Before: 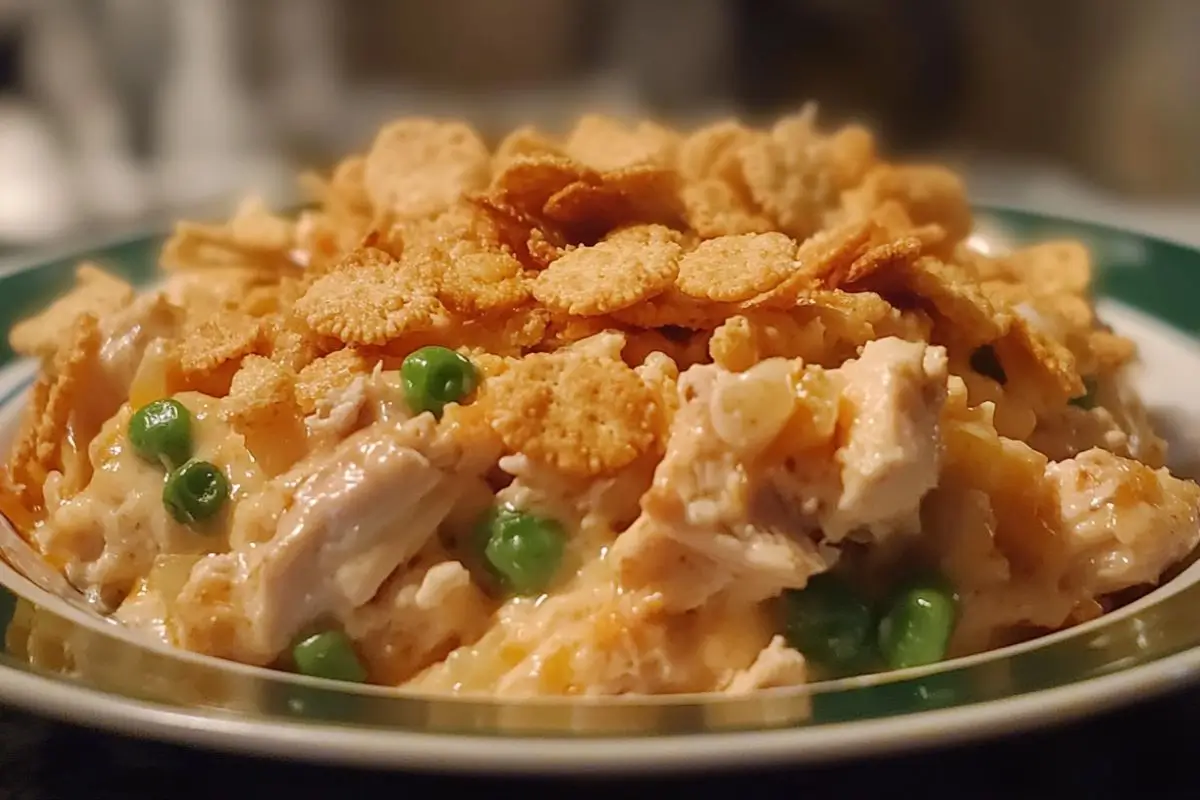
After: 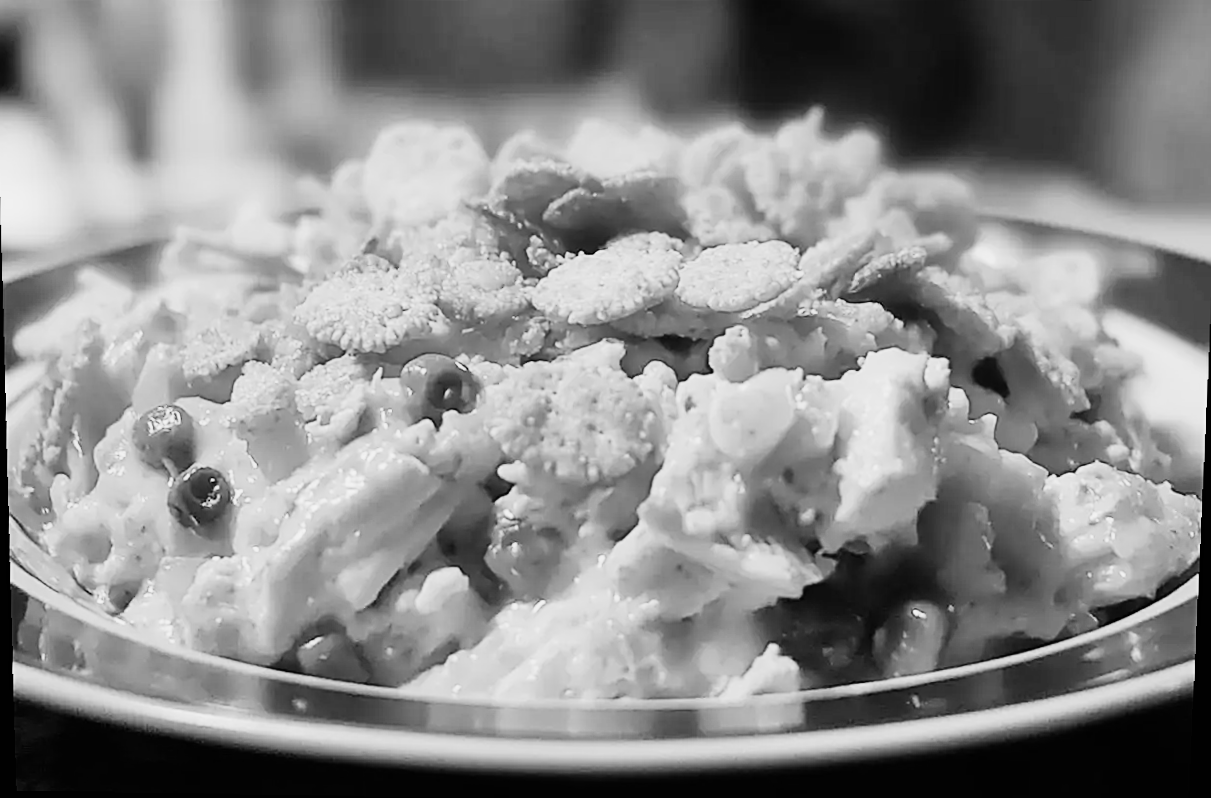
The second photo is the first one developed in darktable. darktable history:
color balance rgb: linear chroma grading › shadows 19.44%, linear chroma grading › highlights 3.42%, linear chroma grading › mid-tones 10.16%
exposure: black level correction 0, exposure 1 EV, compensate exposure bias true, compensate highlight preservation false
crop and rotate: angle -0.5°
sharpen: on, module defaults
monochrome: on, module defaults
sigmoid: contrast 1.8, skew -0.2, preserve hue 0%, red attenuation 0.1, red rotation 0.035, green attenuation 0.1, green rotation -0.017, blue attenuation 0.15, blue rotation -0.052, base primaries Rec2020
rotate and perspective: lens shift (vertical) 0.048, lens shift (horizontal) -0.024, automatic cropping off
